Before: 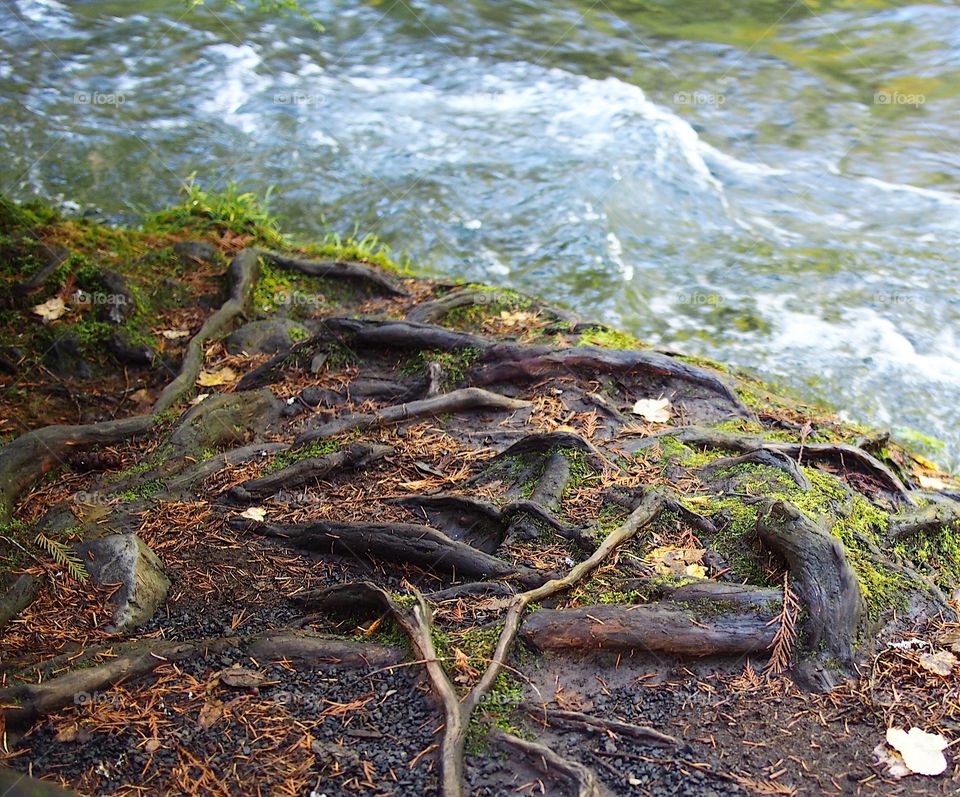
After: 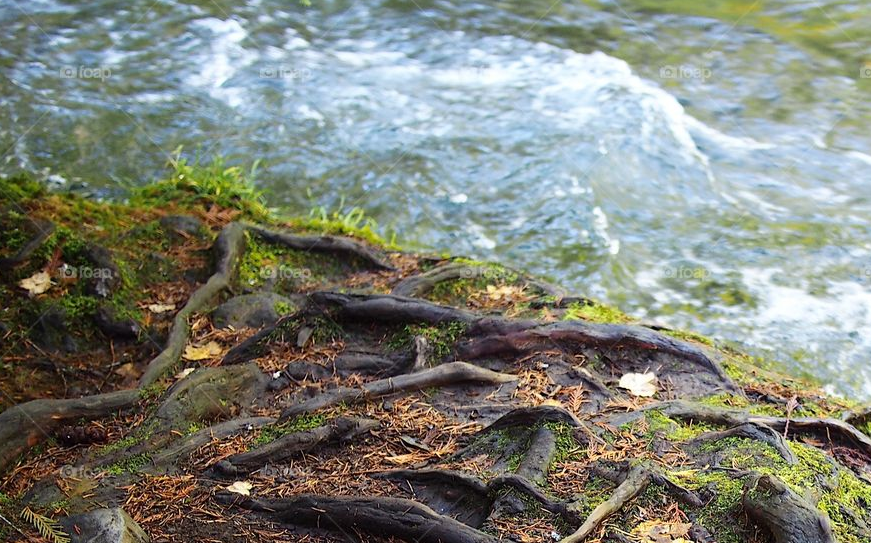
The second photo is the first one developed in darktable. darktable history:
crop: left 1.554%, top 3.352%, right 7.655%, bottom 28.494%
